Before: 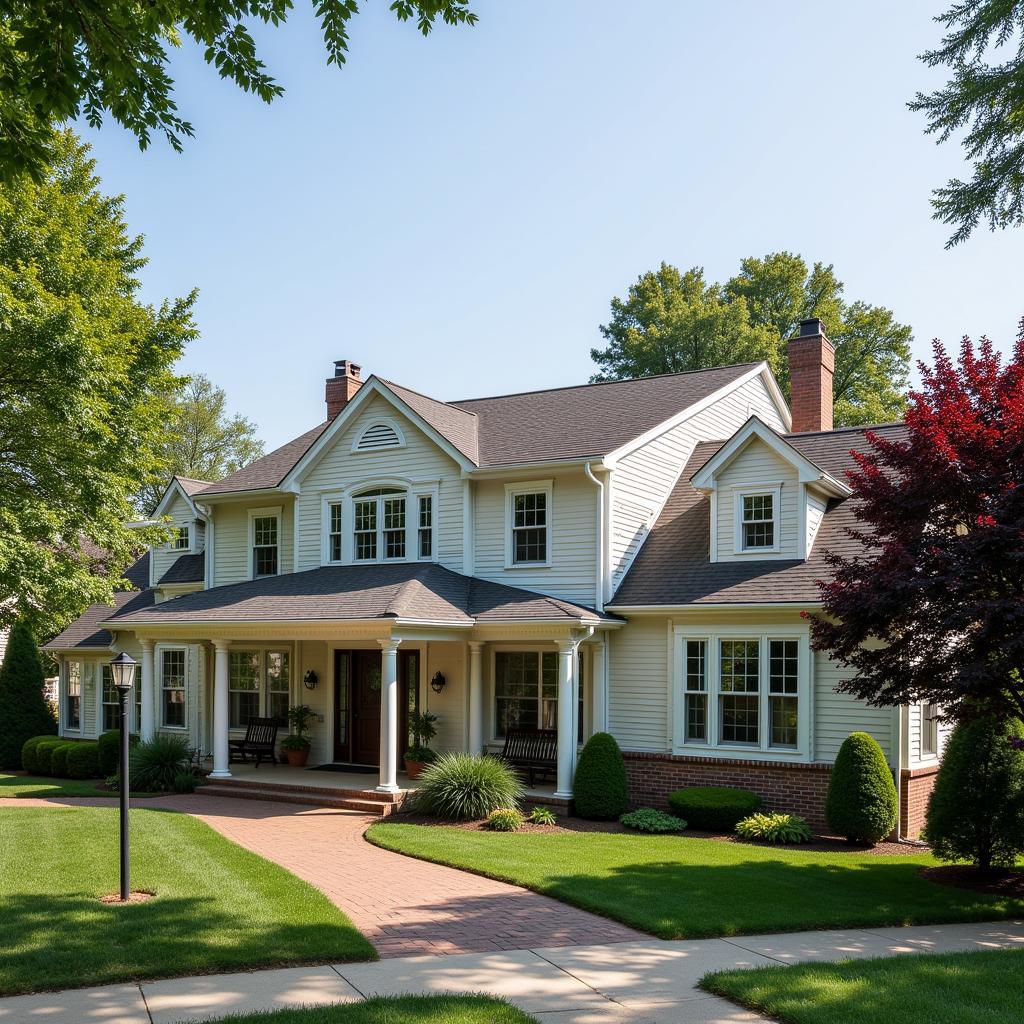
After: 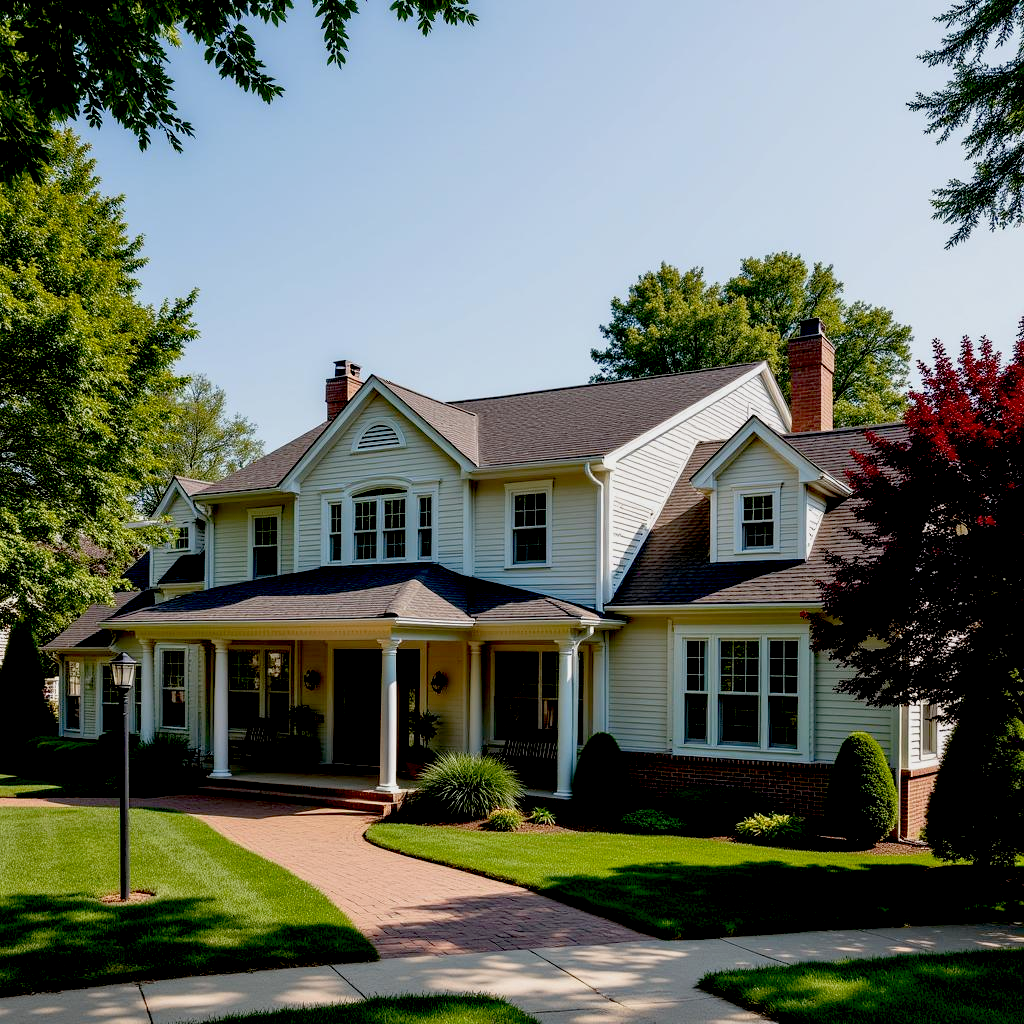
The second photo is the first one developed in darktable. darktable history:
exposure: black level correction 0.045, exposure -0.234 EV, compensate highlight preservation false
